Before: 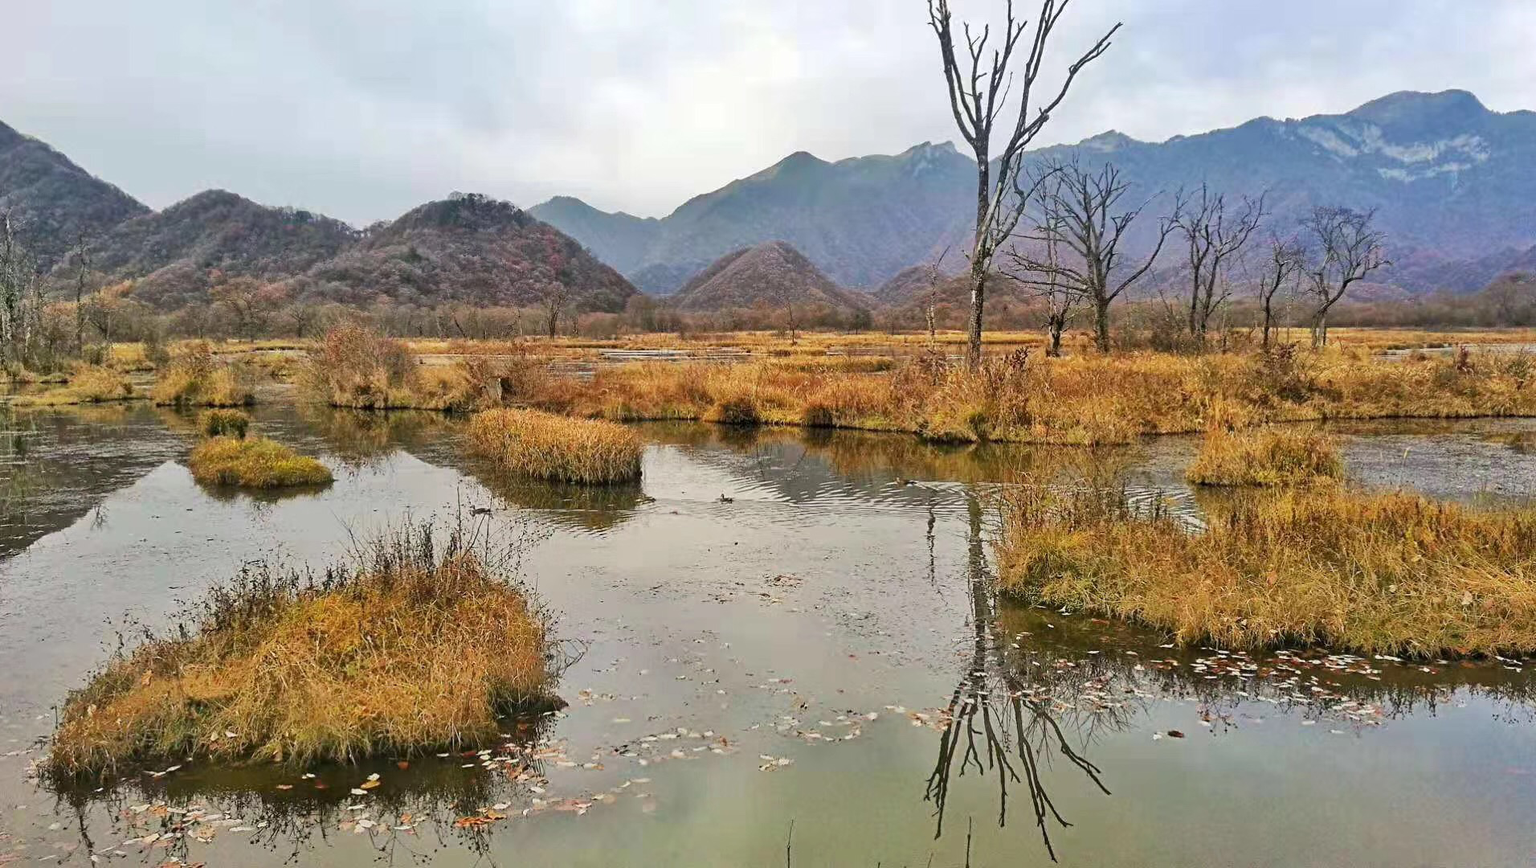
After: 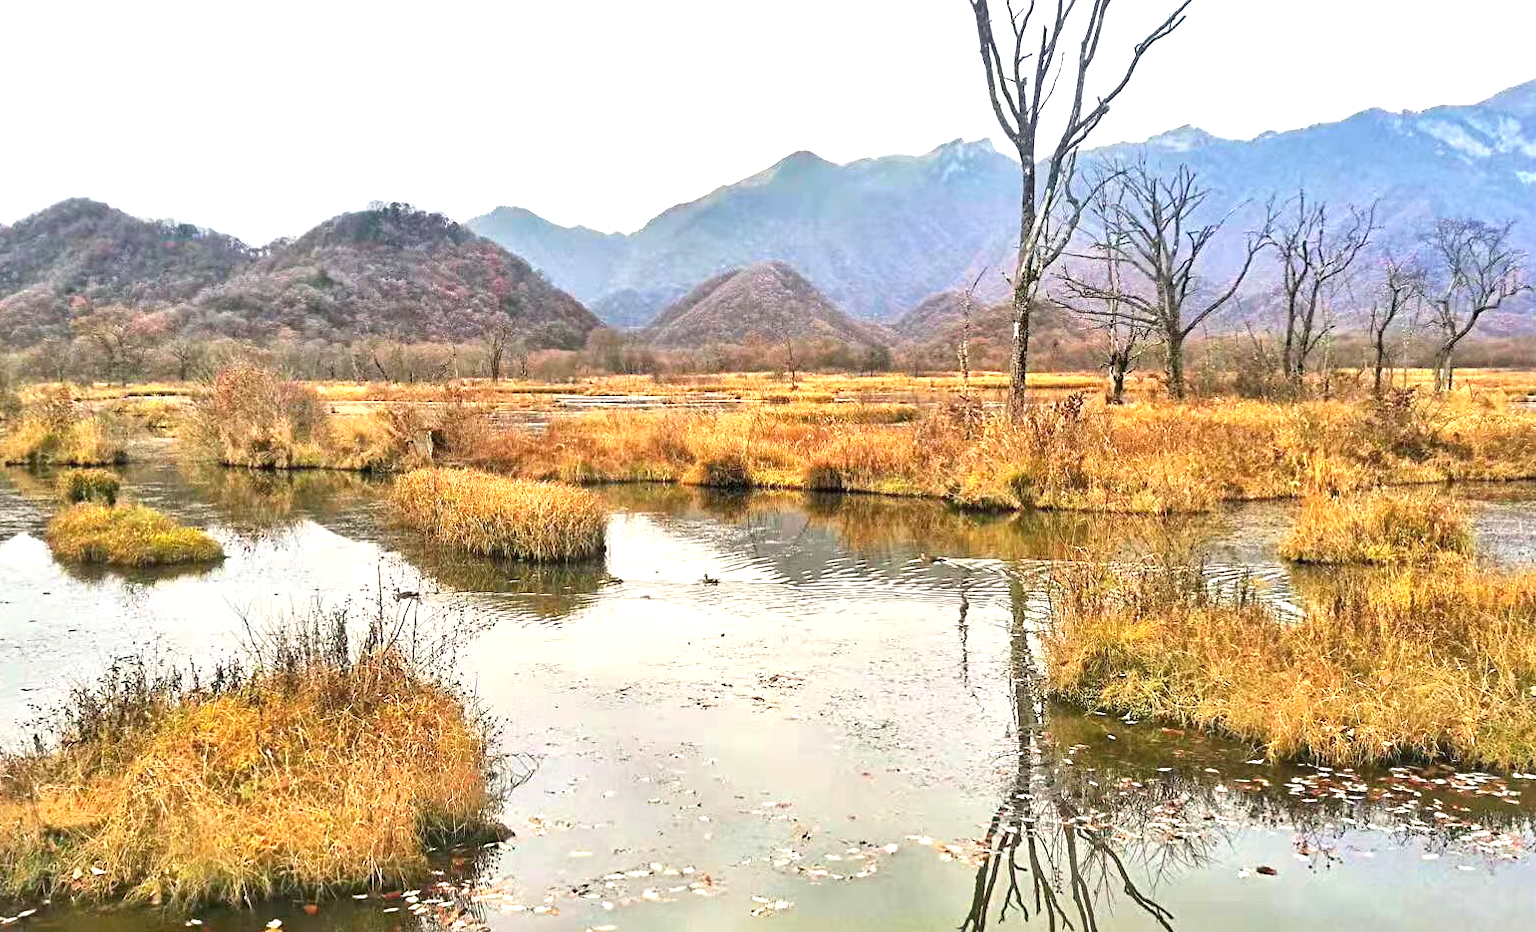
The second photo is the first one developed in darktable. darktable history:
crop: left 9.929%, top 3.475%, right 9.188%, bottom 9.529%
exposure: black level correction 0, exposure 1.1 EV, compensate highlight preservation false
